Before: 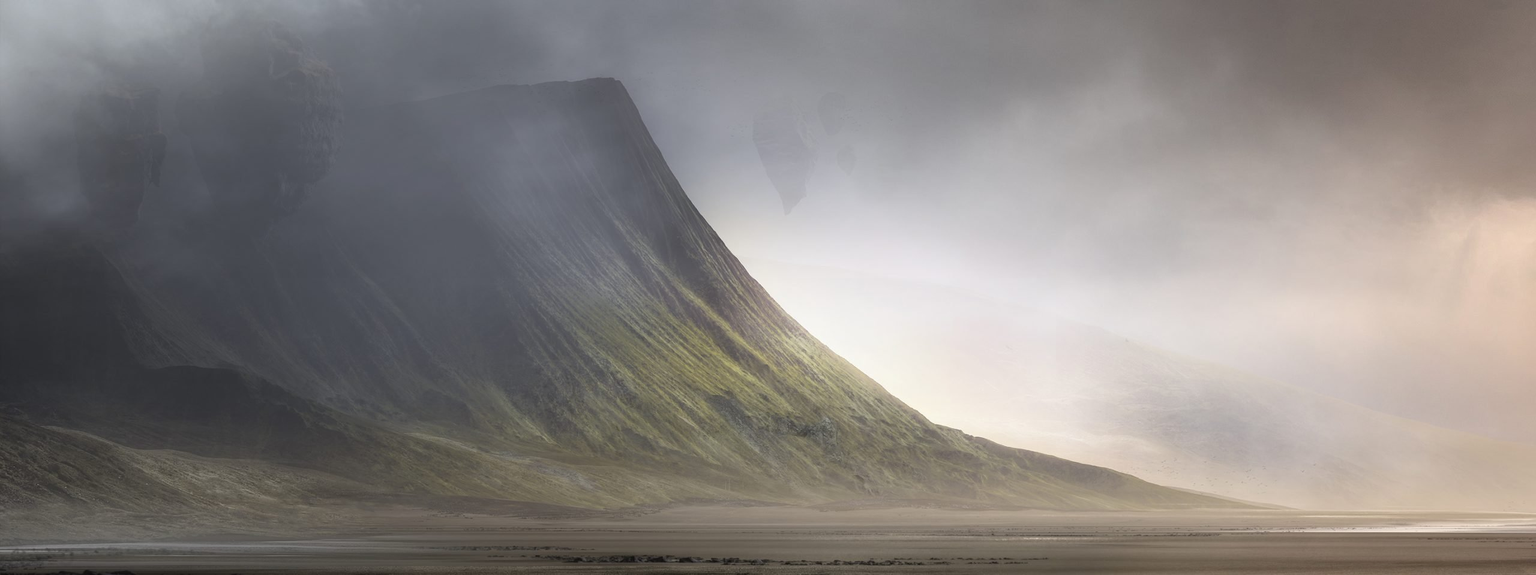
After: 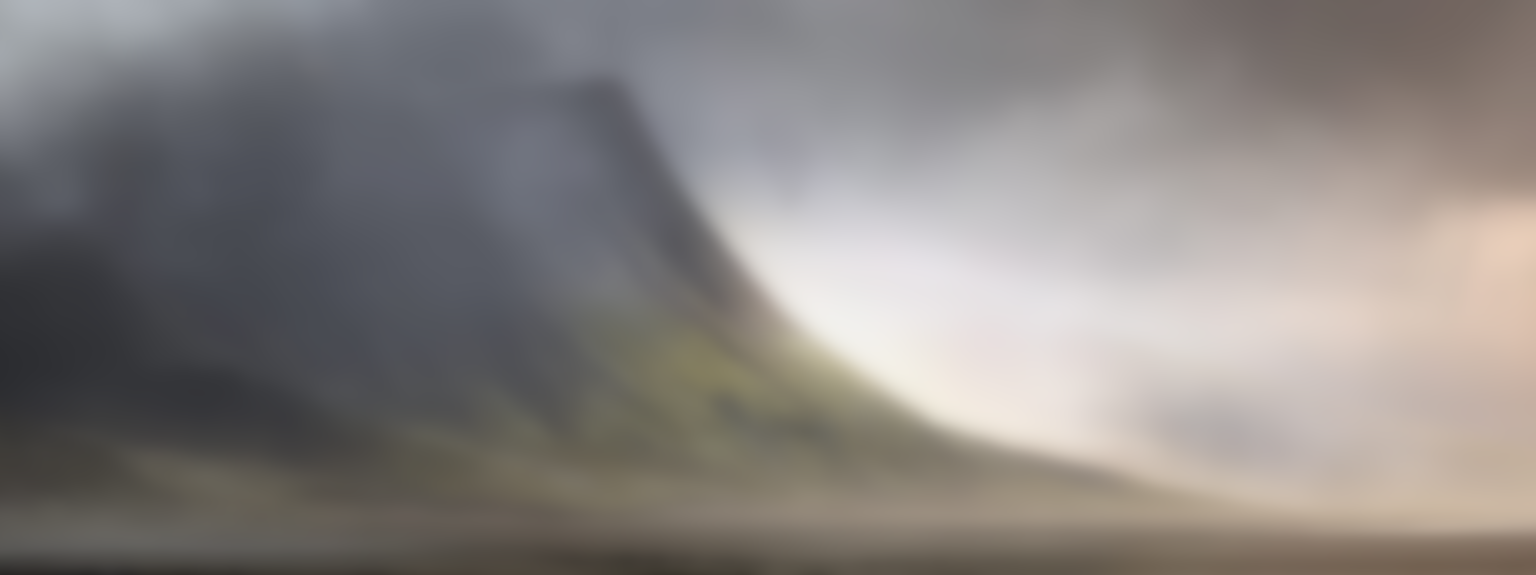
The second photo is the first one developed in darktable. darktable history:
lowpass: radius 16, unbound 0
